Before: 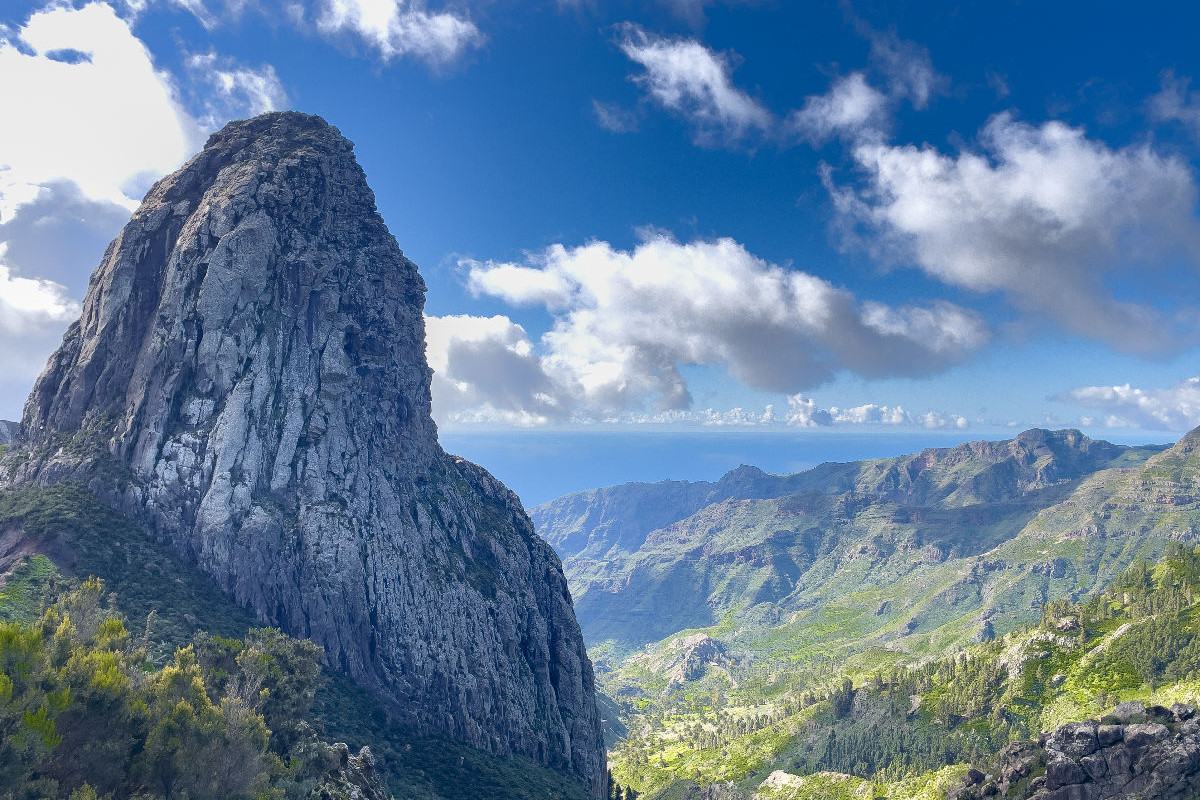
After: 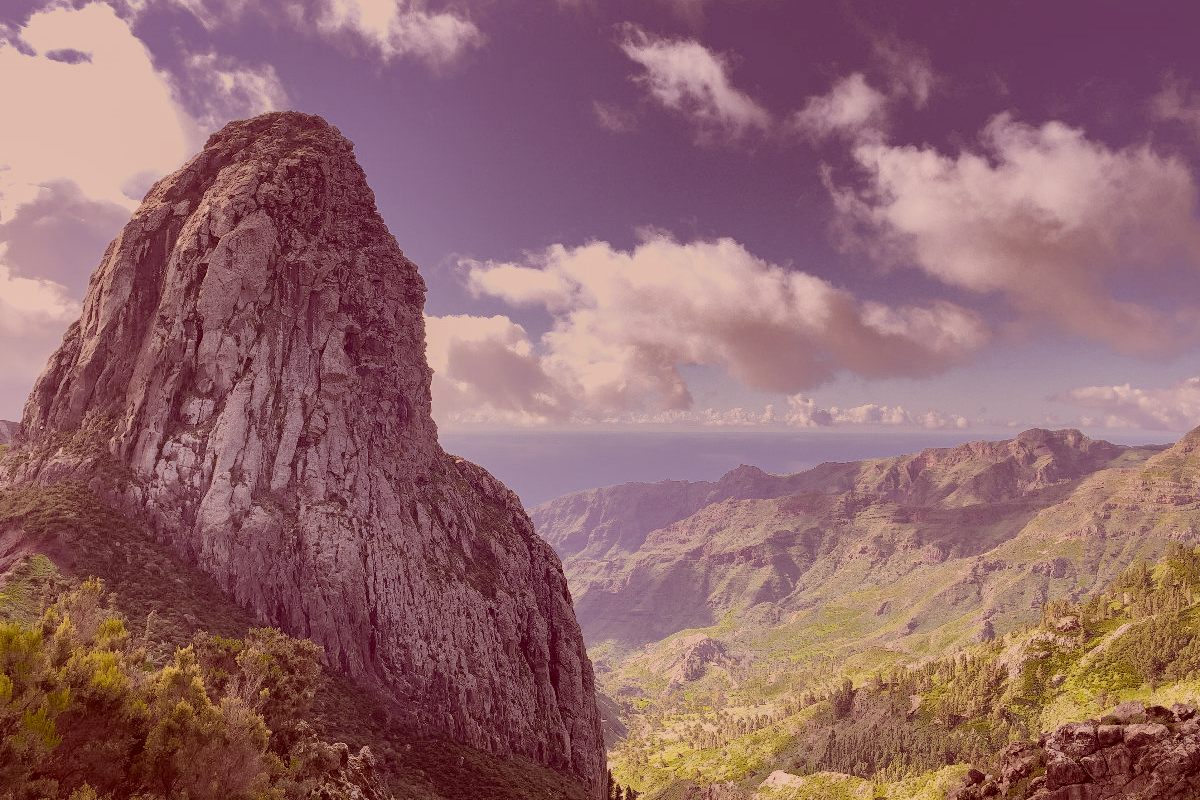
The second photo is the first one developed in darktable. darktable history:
filmic rgb: middle gray luminance 29.84%, black relative exposure -8.97 EV, white relative exposure 6.99 EV, target black luminance 0%, hardness 2.92, latitude 2.88%, contrast 0.962, highlights saturation mix 6.35%, shadows ↔ highlights balance 11.55%, color science v6 (2022)
color correction: highlights a* 9.21, highlights b* 8.92, shadows a* 39.65, shadows b* 39.96, saturation 0.801
